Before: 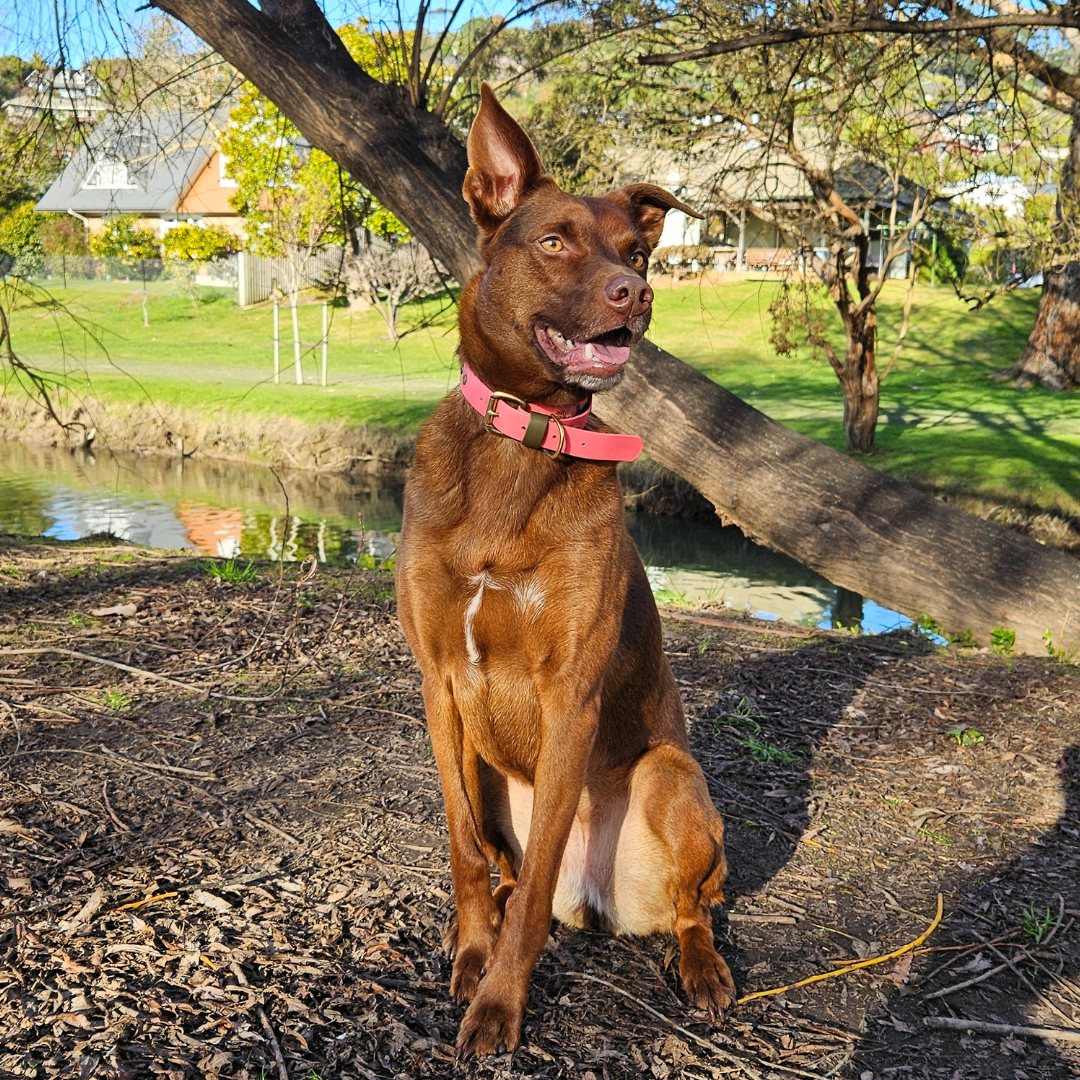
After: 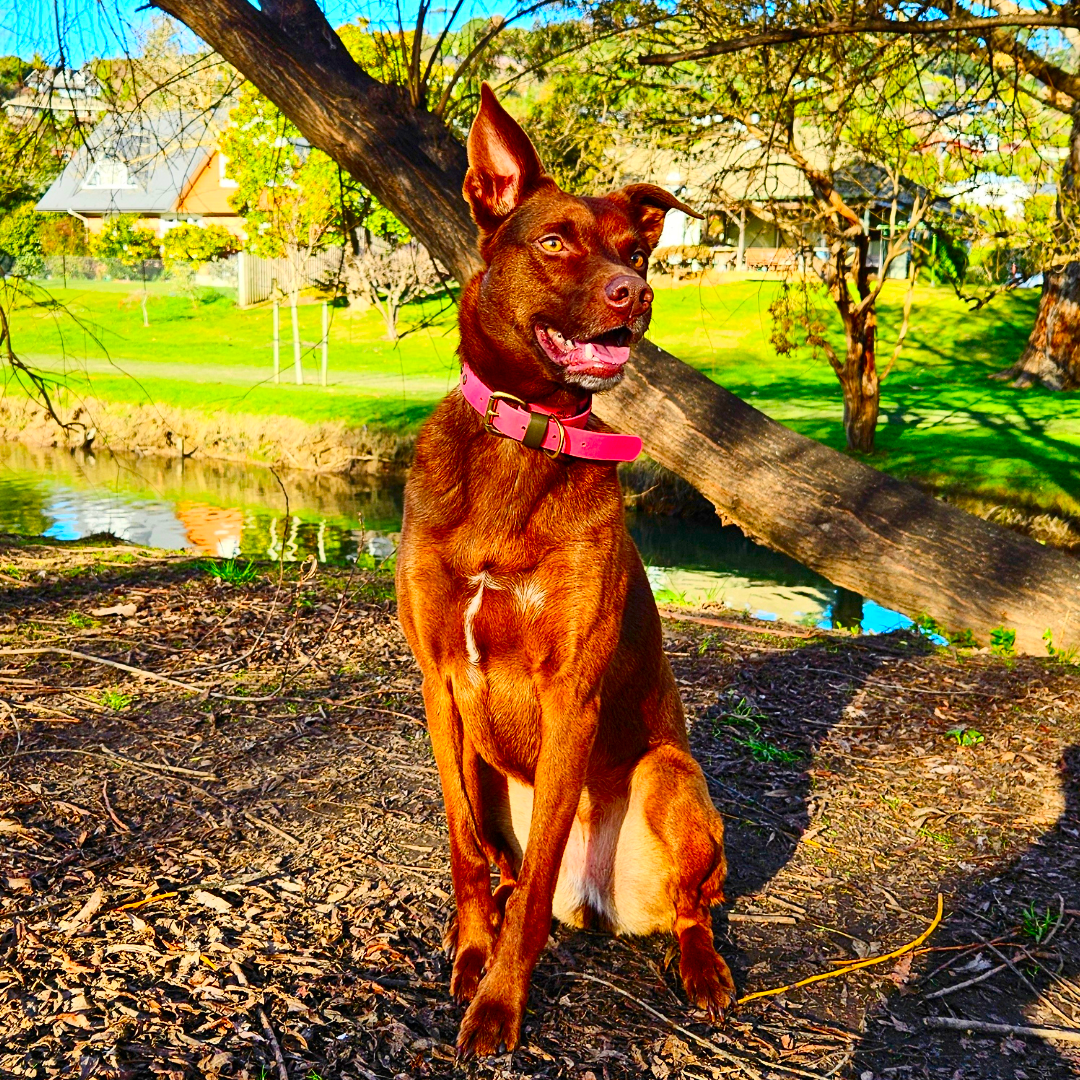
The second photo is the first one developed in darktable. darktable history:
contrast brightness saturation: contrast 0.26, brightness 0.02, saturation 0.87
color balance rgb: perceptual saturation grading › global saturation 20%, perceptual saturation grading › highlights -25%, perceptual saturation grading › shadows 25%
